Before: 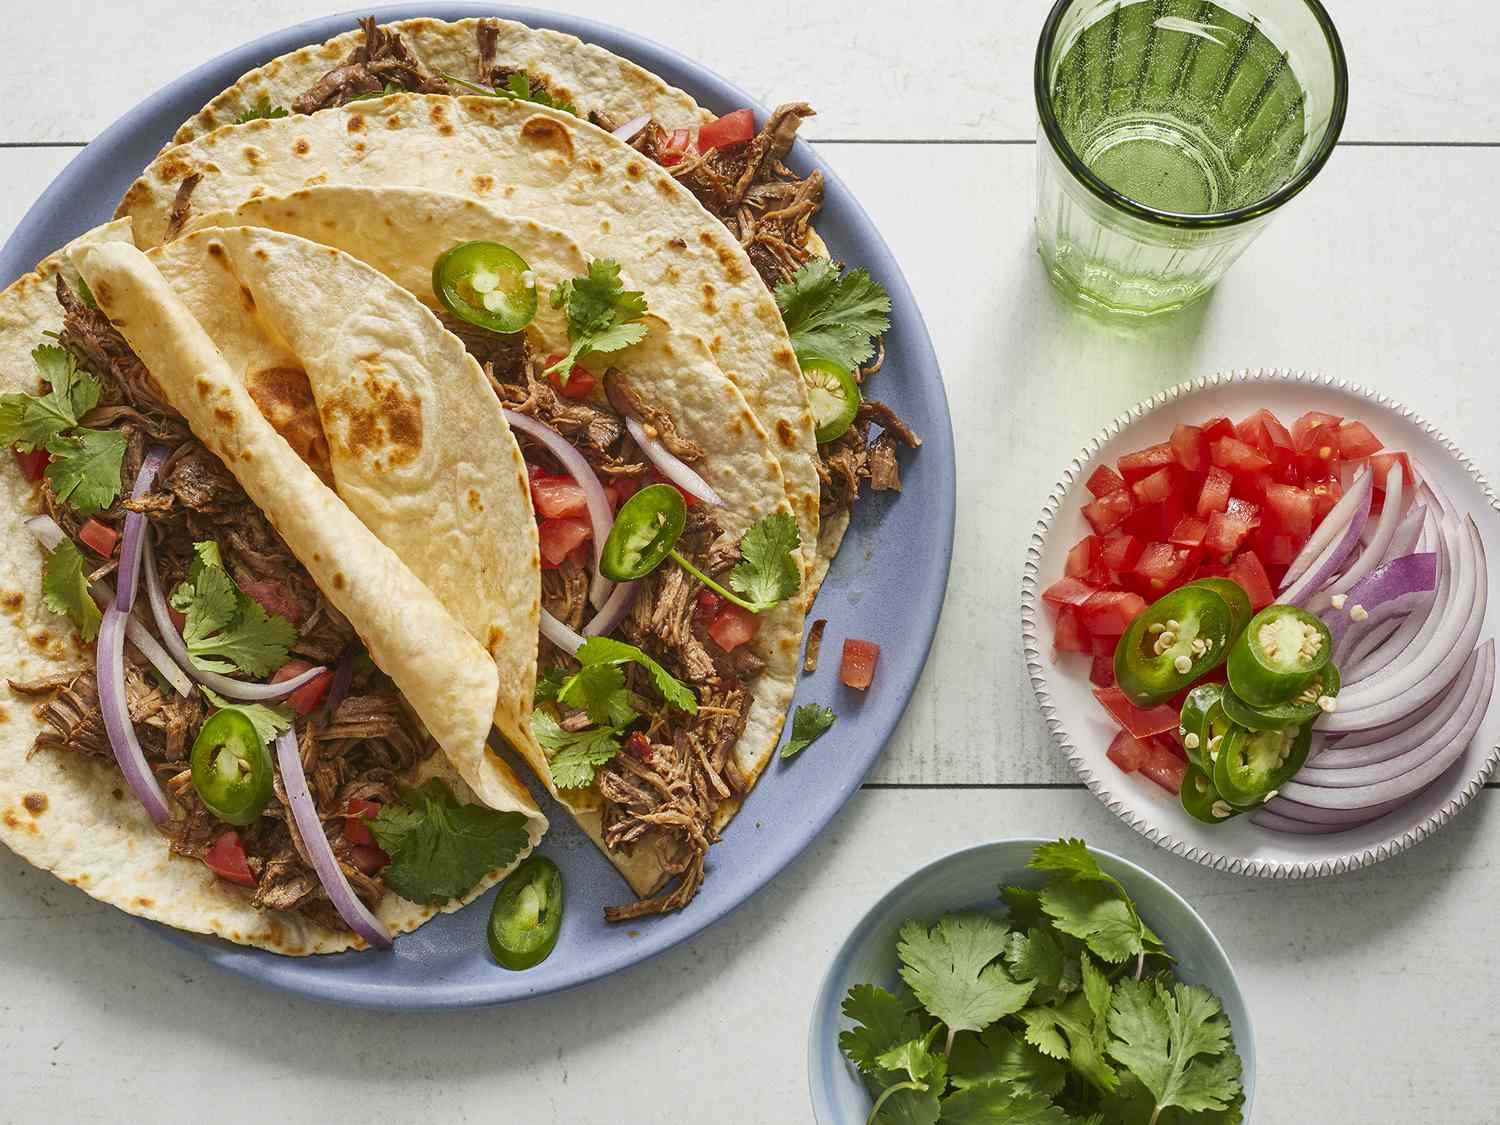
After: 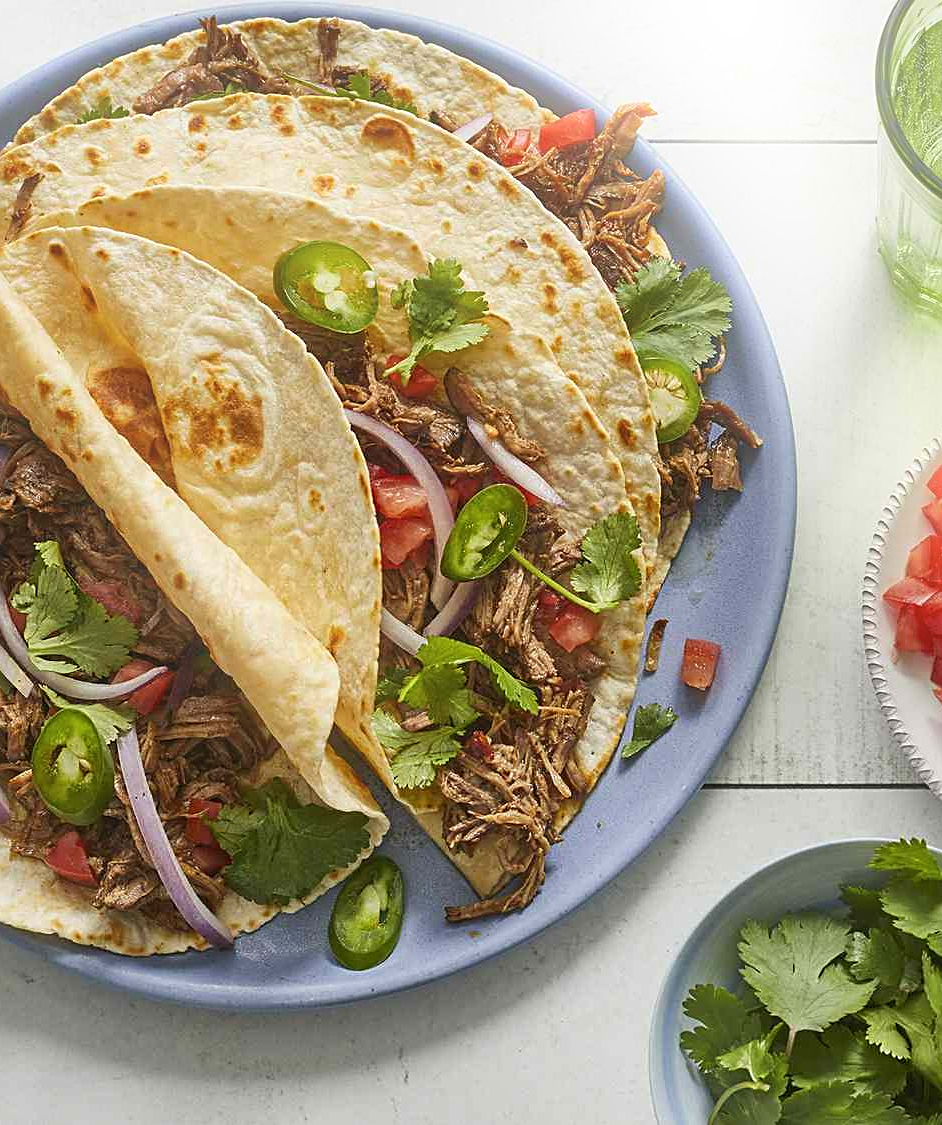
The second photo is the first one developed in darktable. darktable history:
bloom: size 16%, threshold 98%, strength 20%
shadows and highlights: shadows 37.27, highlights -28.18, soften with gaussian
sharpen: on, module defaults
crop: left 10.644%, right 26.528%
